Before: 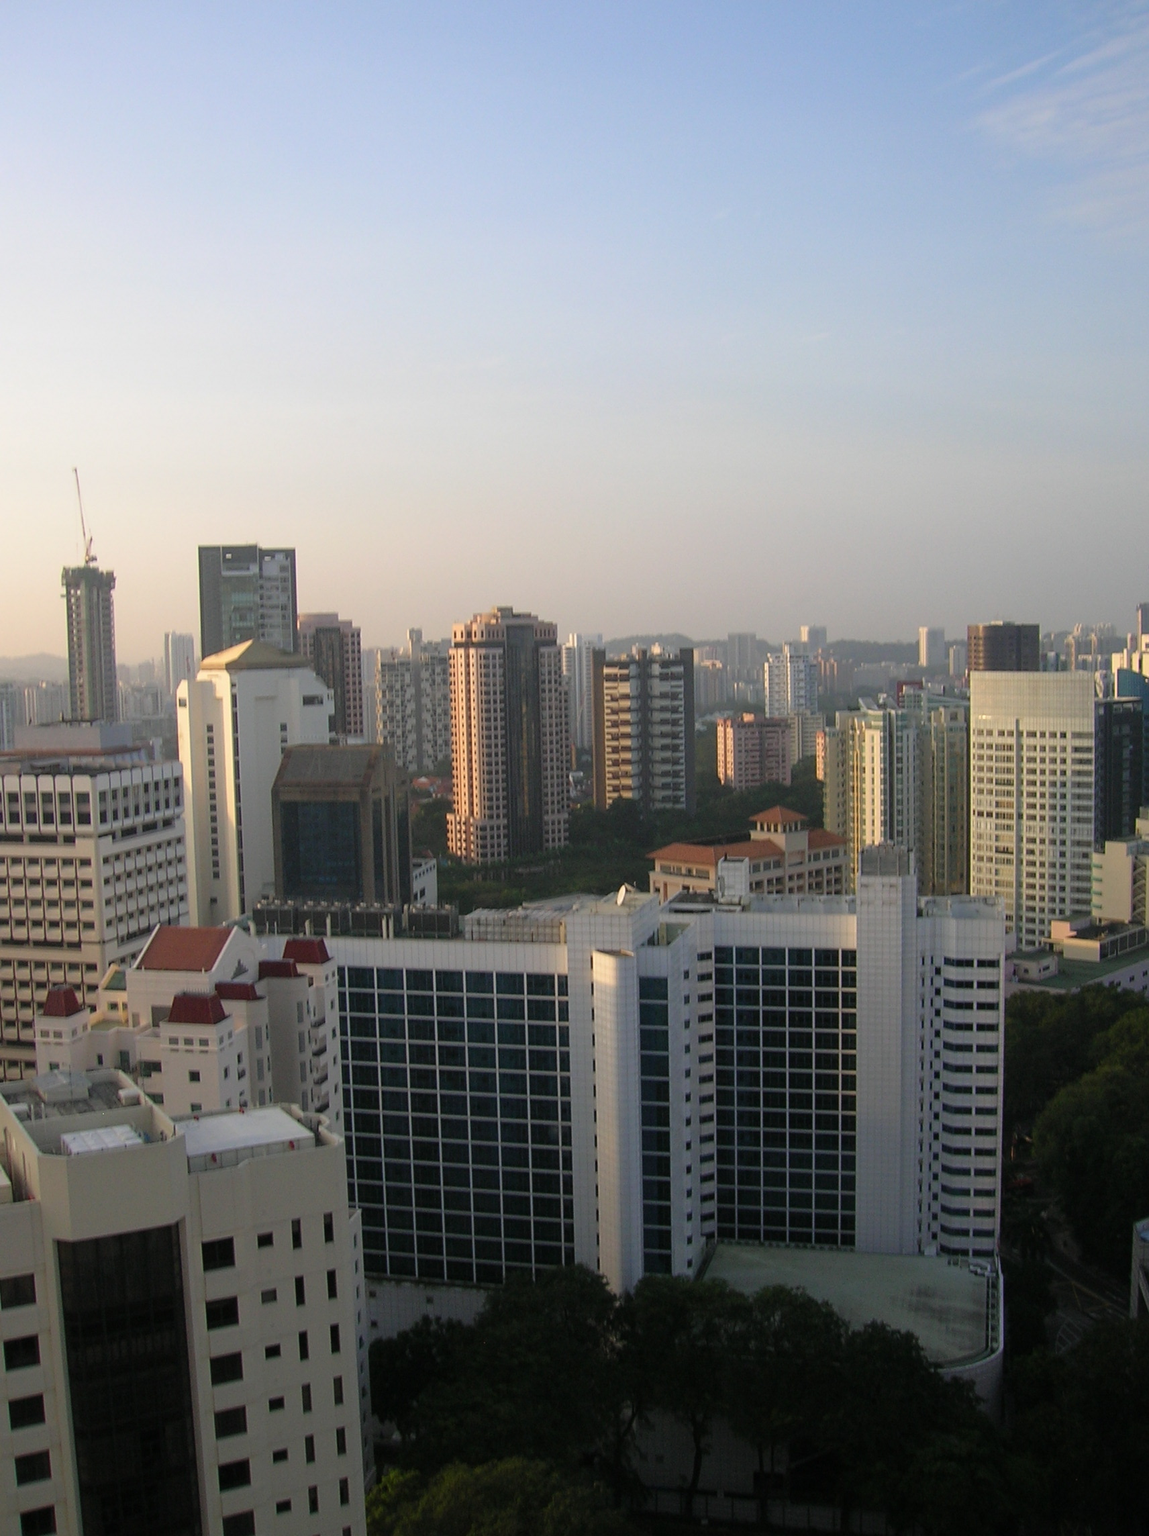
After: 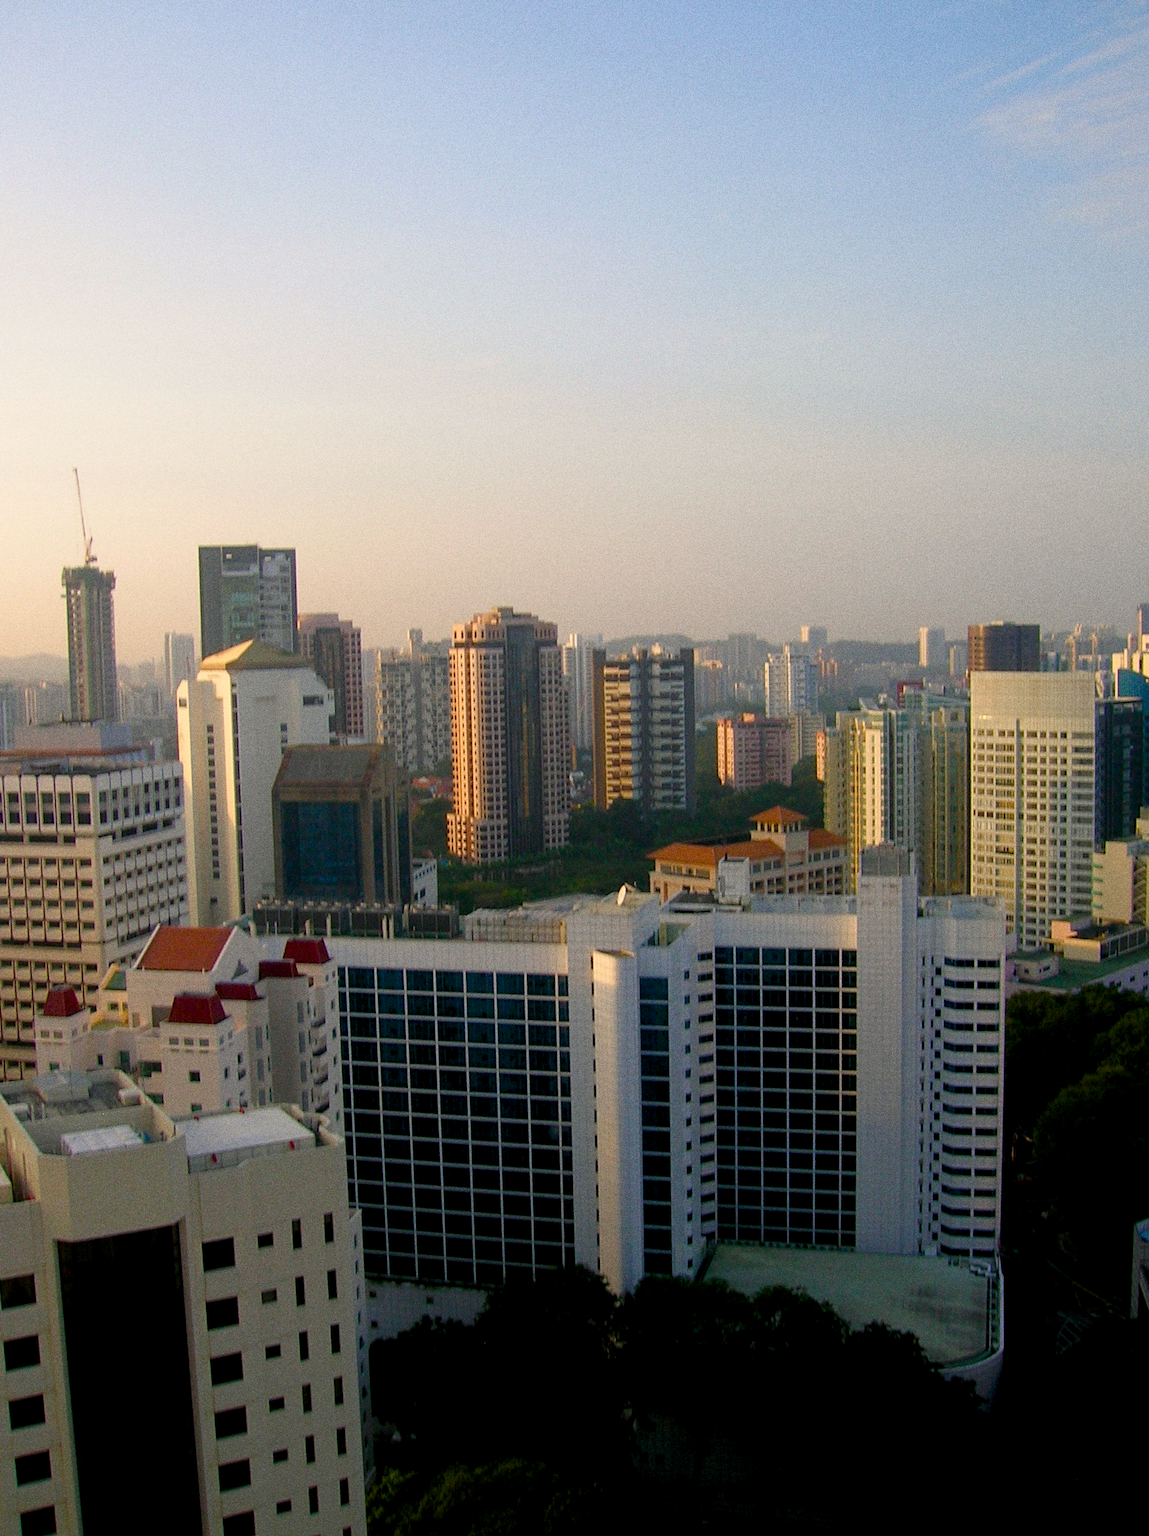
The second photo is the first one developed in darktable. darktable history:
grain: coarseness 0.09 ISO, strength 40%
color balance rgb: shadows lift › chroma 1%, shadows lift › hue 240.84°, highlights gain › chroma 2%, highlights gain › hue 73.2°, global offset › luminance -0.5%, perceptual saturation grading › global saturation 20%, perceptual saturation grading › highlights -25%, perceptual saturation grading › shadows 50%, global vibrance 25.26%
